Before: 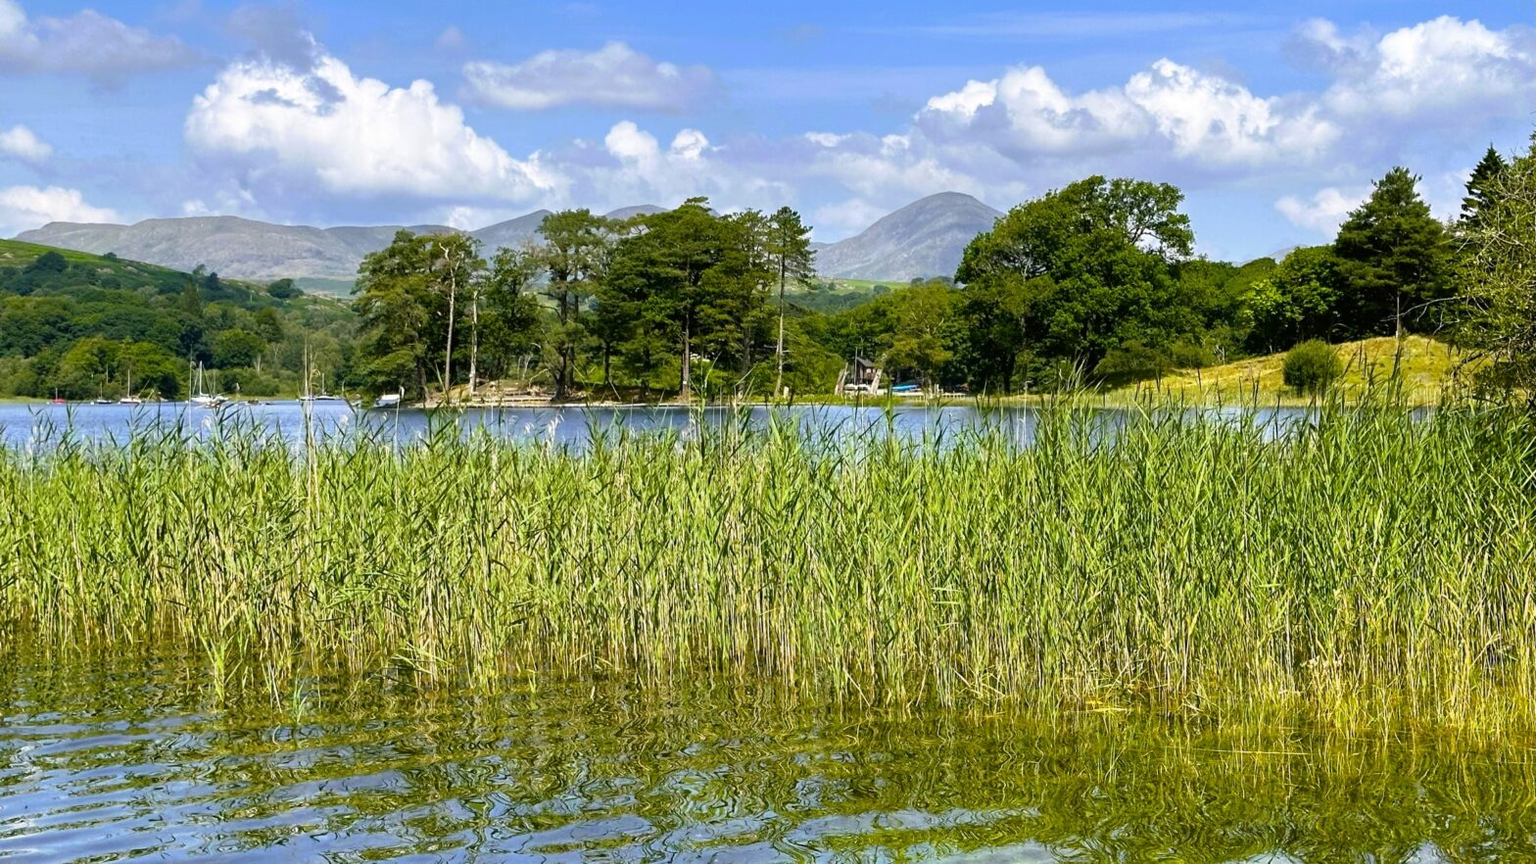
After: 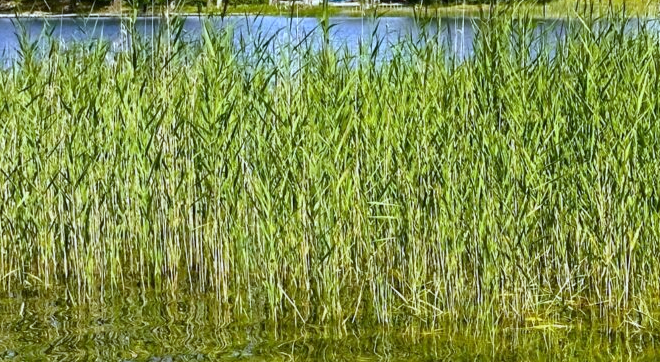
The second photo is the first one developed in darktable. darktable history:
crop: left 37.221%, top 45.169%, right 20.63%, bottom 13.777%
white balance: red 0.931, blue 1.11
